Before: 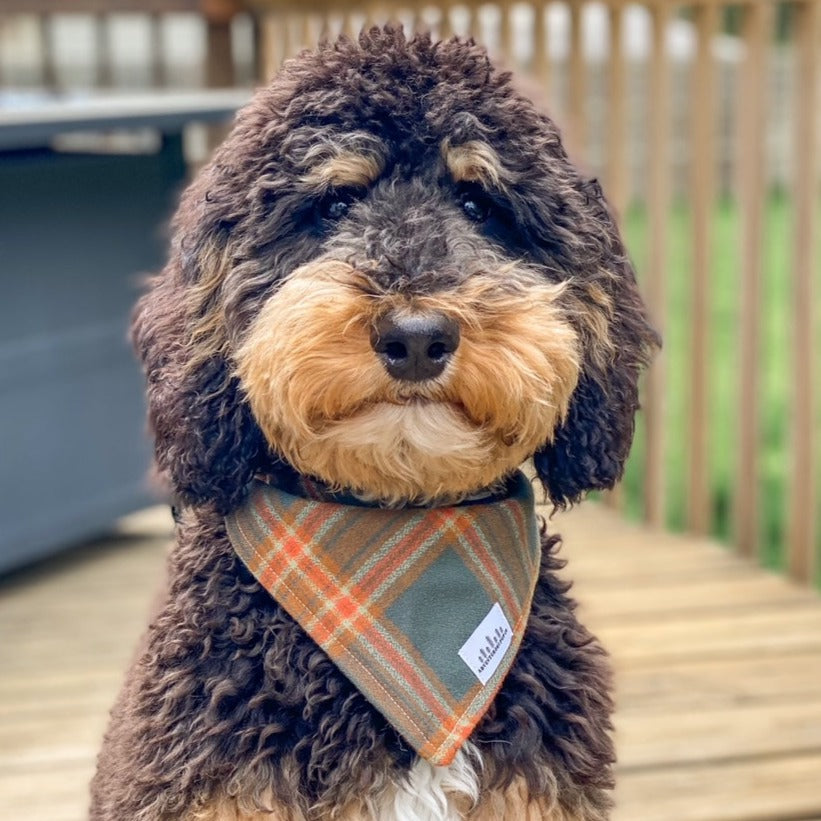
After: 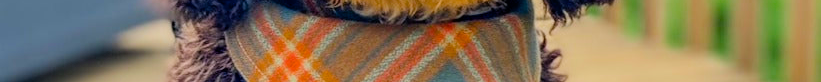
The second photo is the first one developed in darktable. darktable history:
crop and rotate: top 59.084%, bottom 30.916%
exposure: exposure 0.127 EV, compensate highlight preservation false
filmic rgb: black relative exposure -7.65 EV, white relative exposure 4.56 EV, hardness 3.61, color science v6 (2022)
color balance rgb: linear chroma grading › global chroma 15%, perceptual saturation grading › global saturation 30%
